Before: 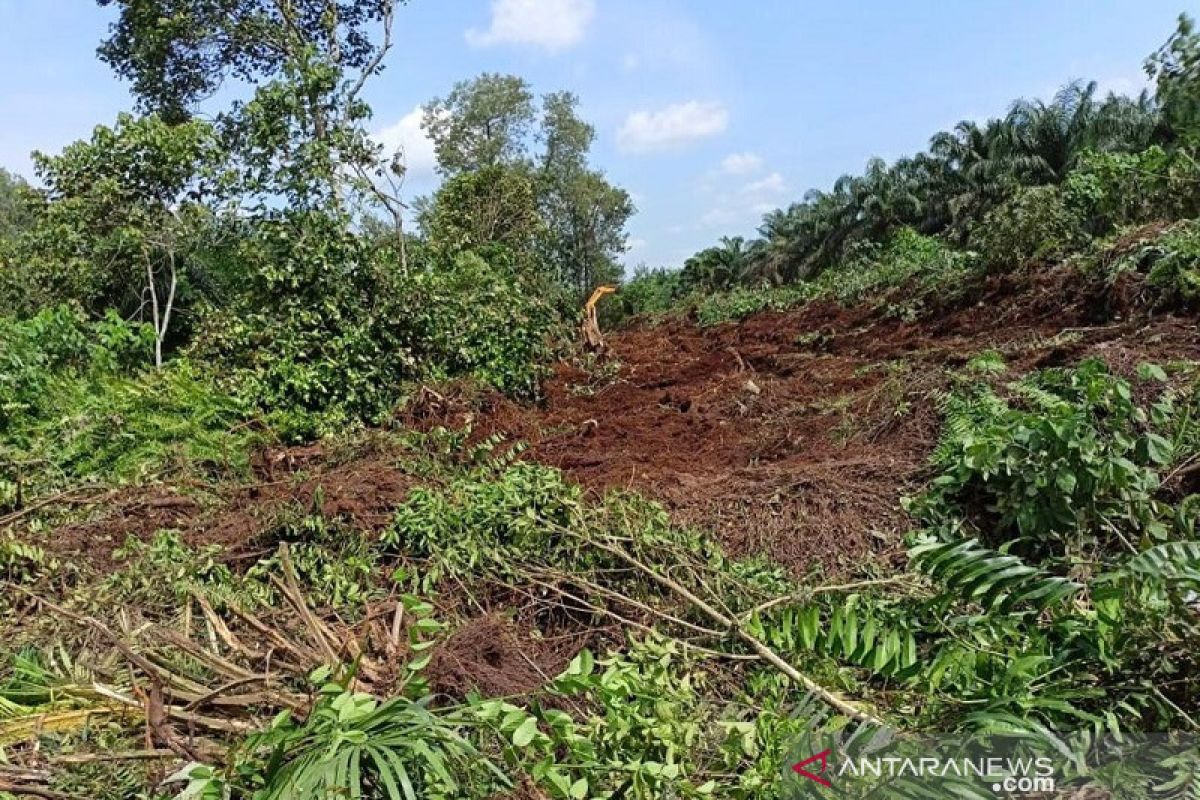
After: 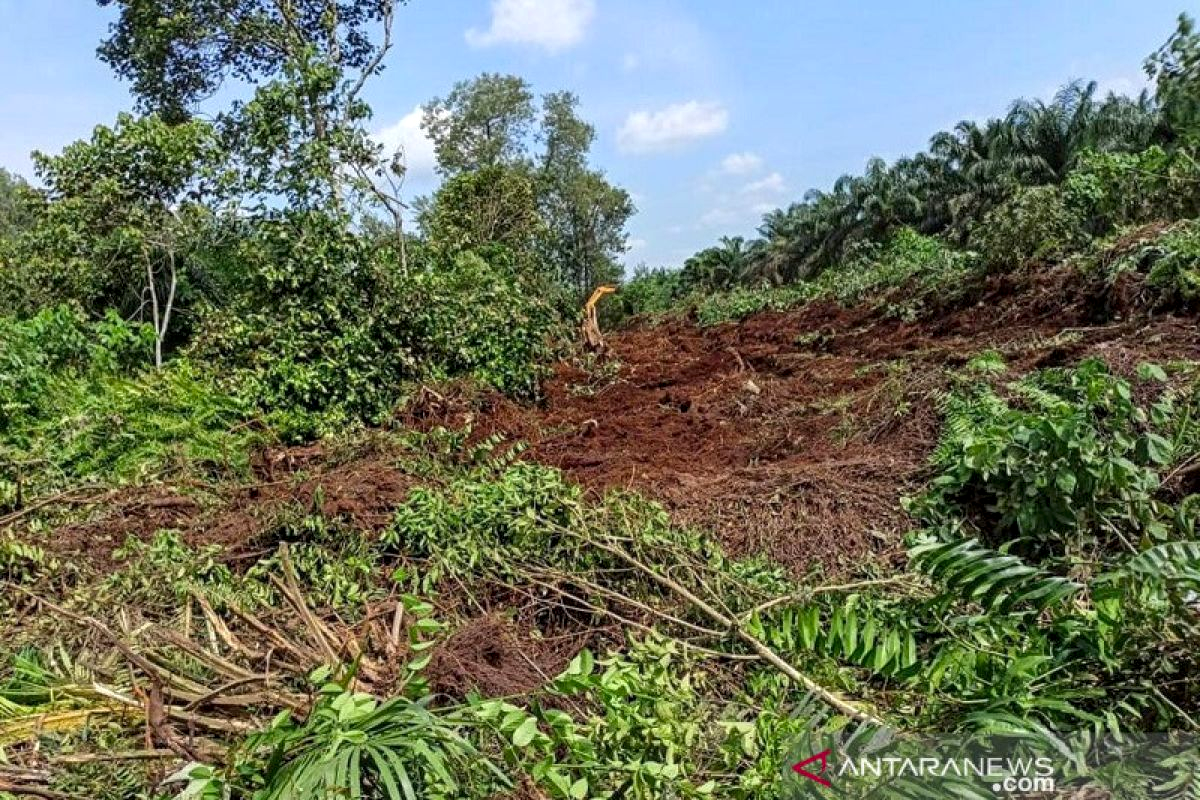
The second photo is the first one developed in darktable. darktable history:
local contrast: on, module defaults
color correction: saturation 1.11
